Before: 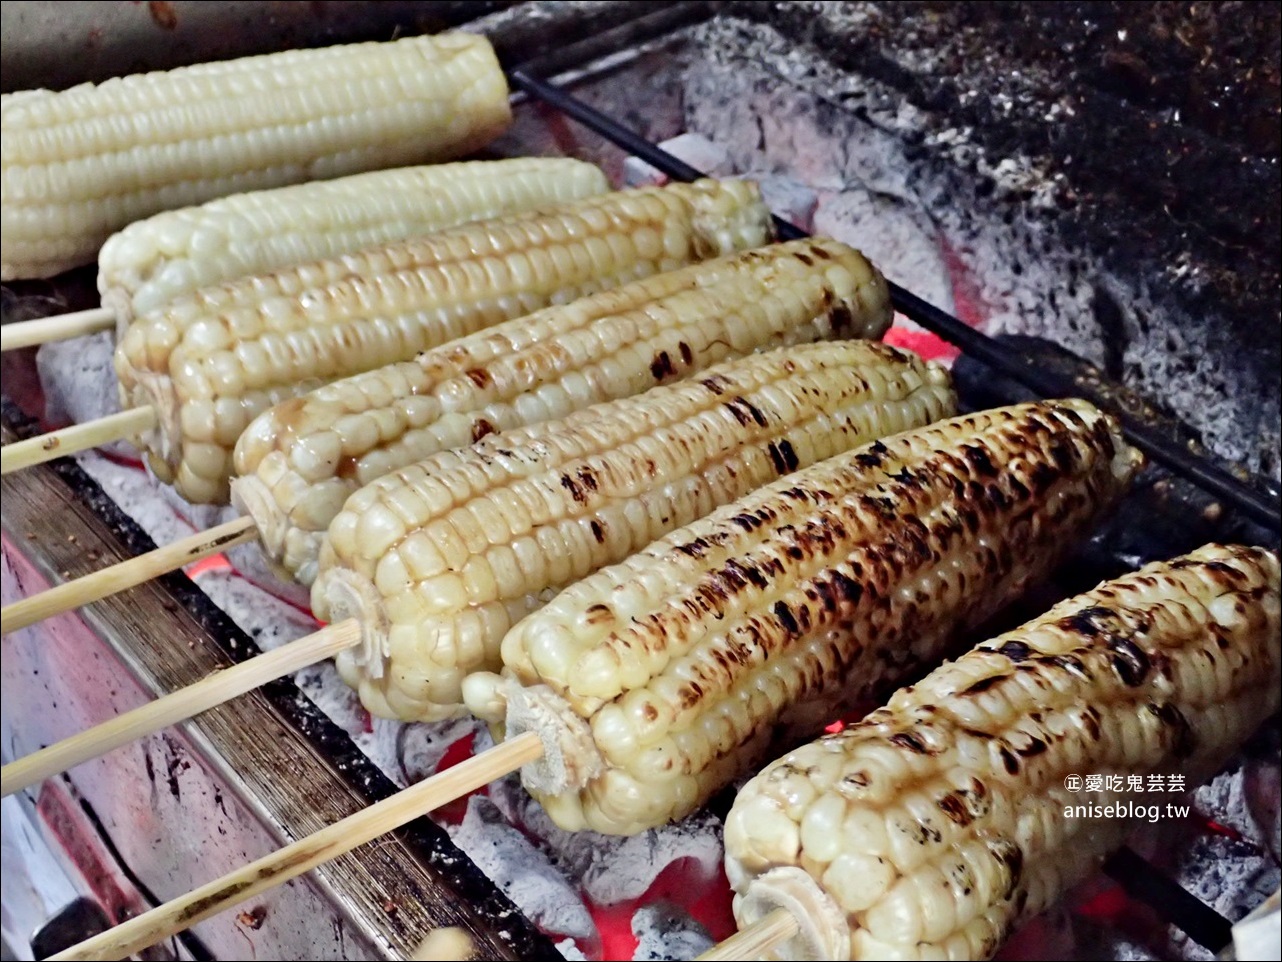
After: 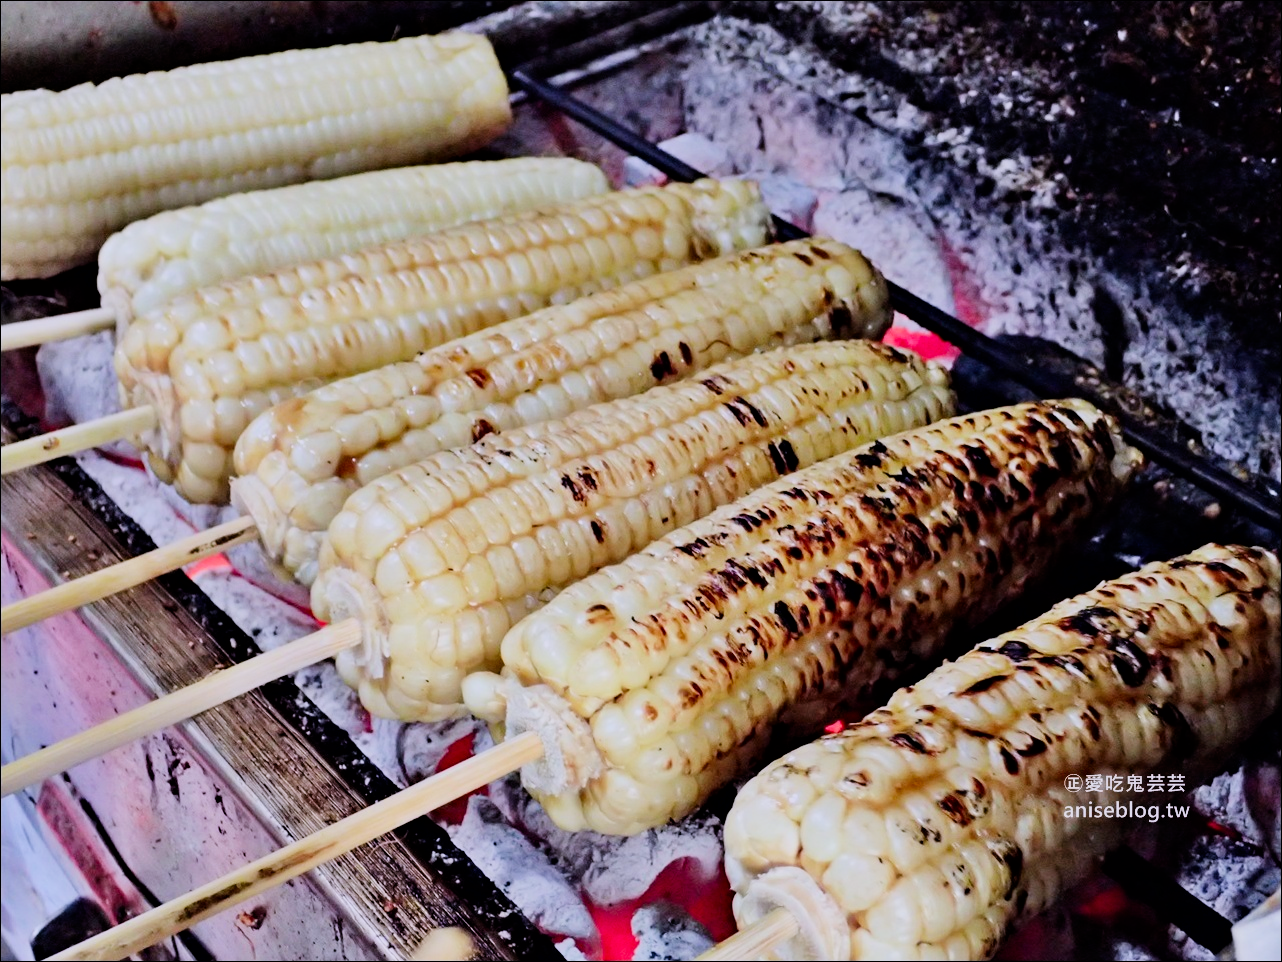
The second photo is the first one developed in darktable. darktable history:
tone curve: curves: ch0 [(0, 0) (0.004, 0.002) (0.02, 0.013) (0.218, 0.218) (0.664, 0.718) (0.832, 0.873) (1, 1)], preserve colors none
white balance: red 1.004, blue 1.096
filmic rgb: black relative exposure -7.65 EV, white relative exposure 4.56 EV, hardness 3.61, color science v6 (2022)
contrast brightness saturation: contrast 0.04, saturation 0.16
